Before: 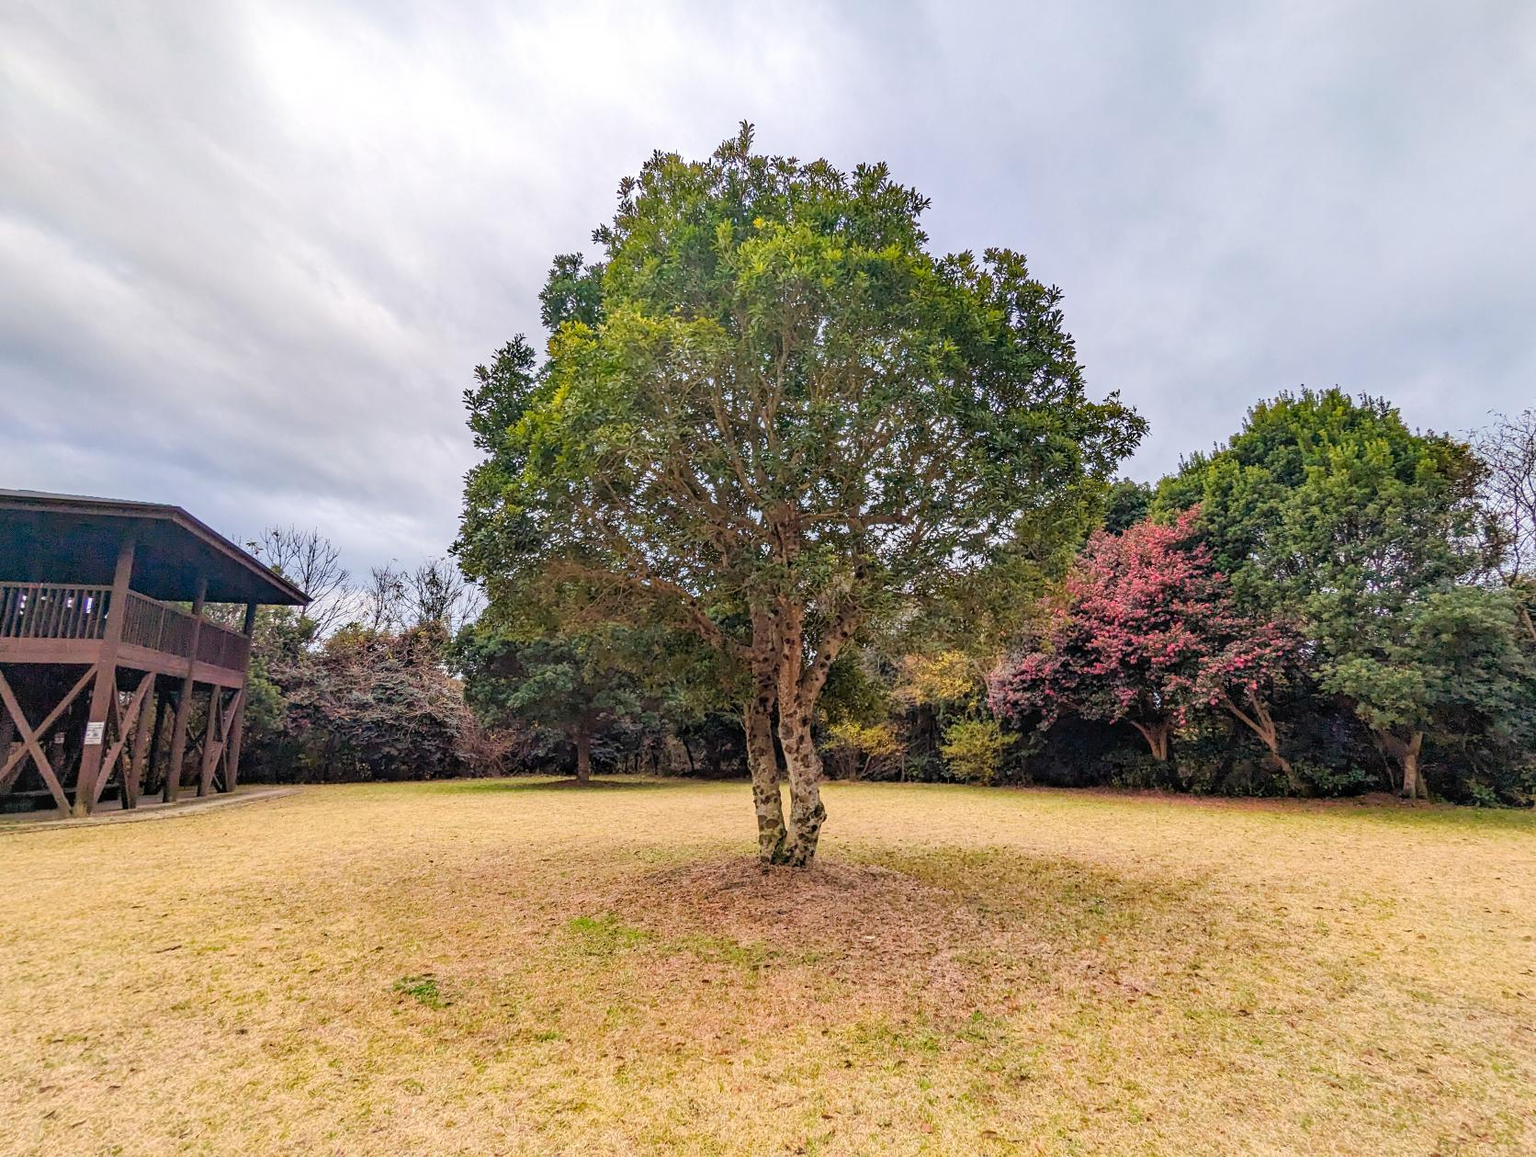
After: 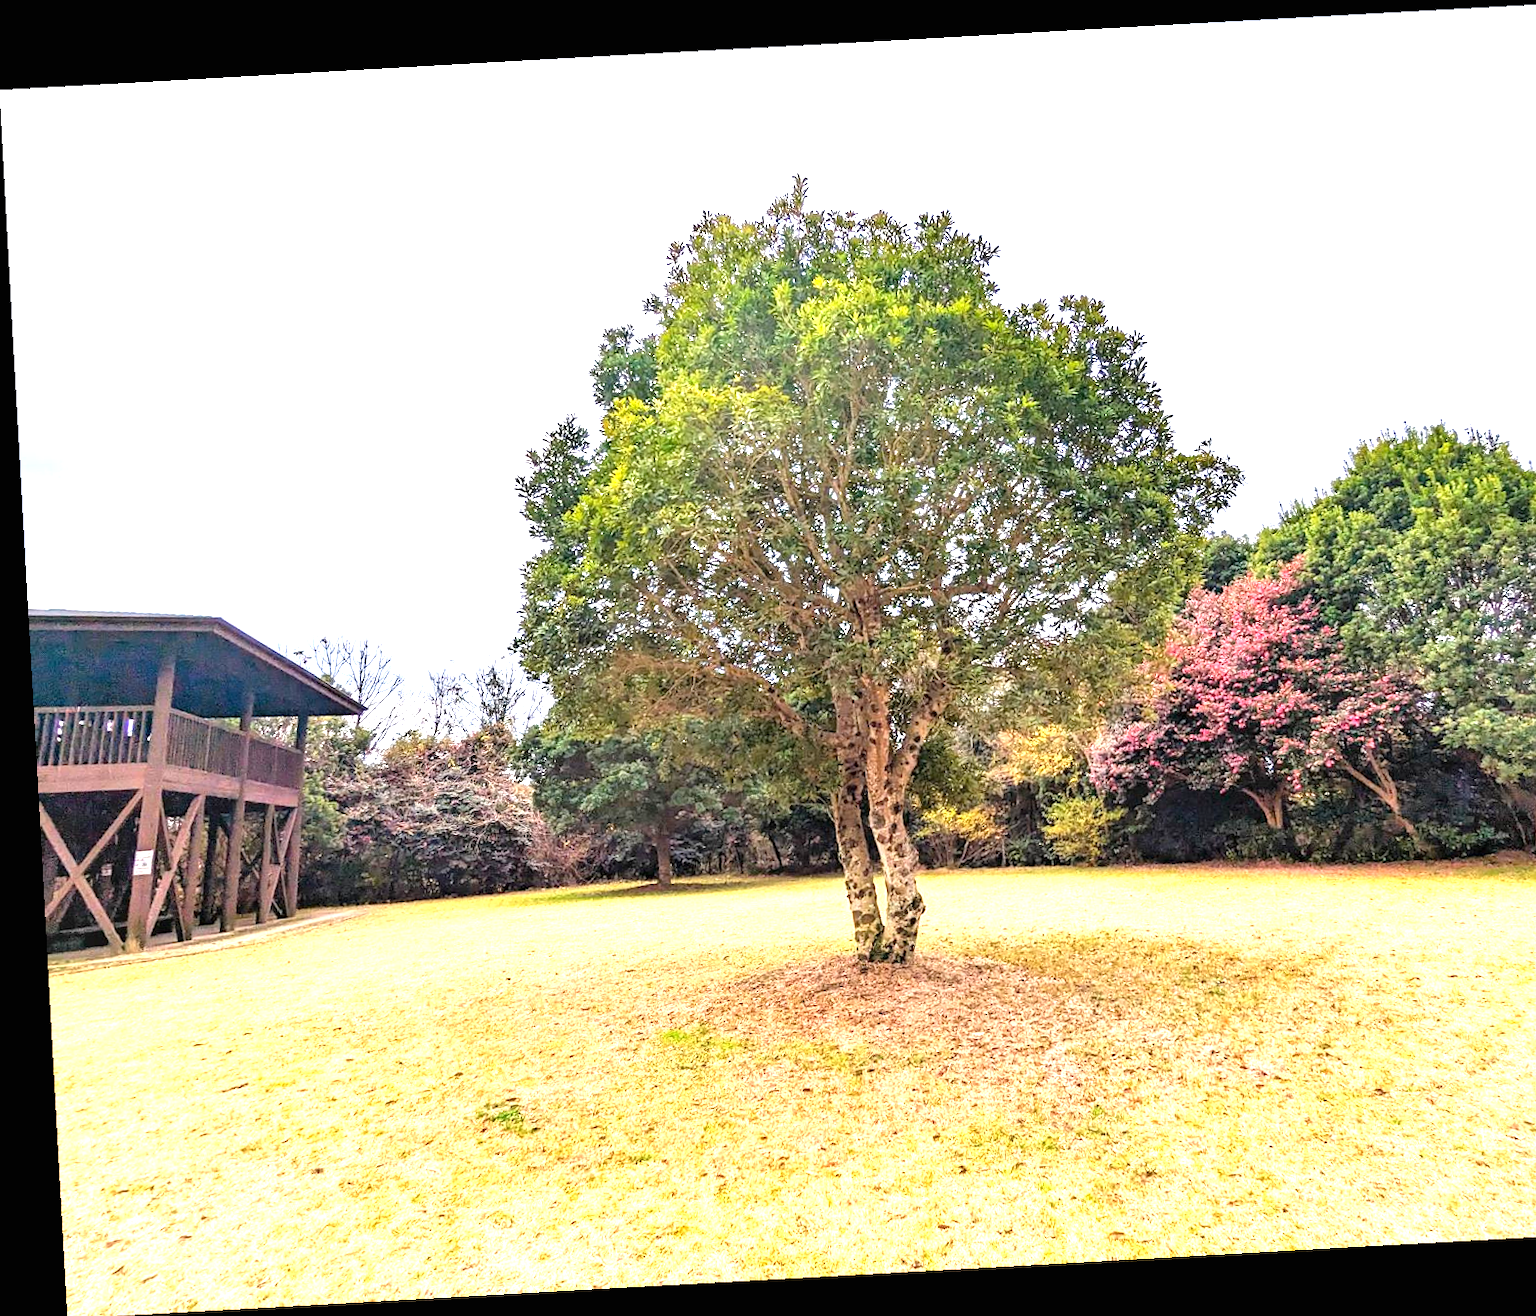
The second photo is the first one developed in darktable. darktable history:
crop: right 9.509%, bottom 0.031%
rotate and perspective: rotation -3.18°, automatic cropping off
exposure: black level correction 0, exposure 1.4 EV, compensate highlight preservation false
